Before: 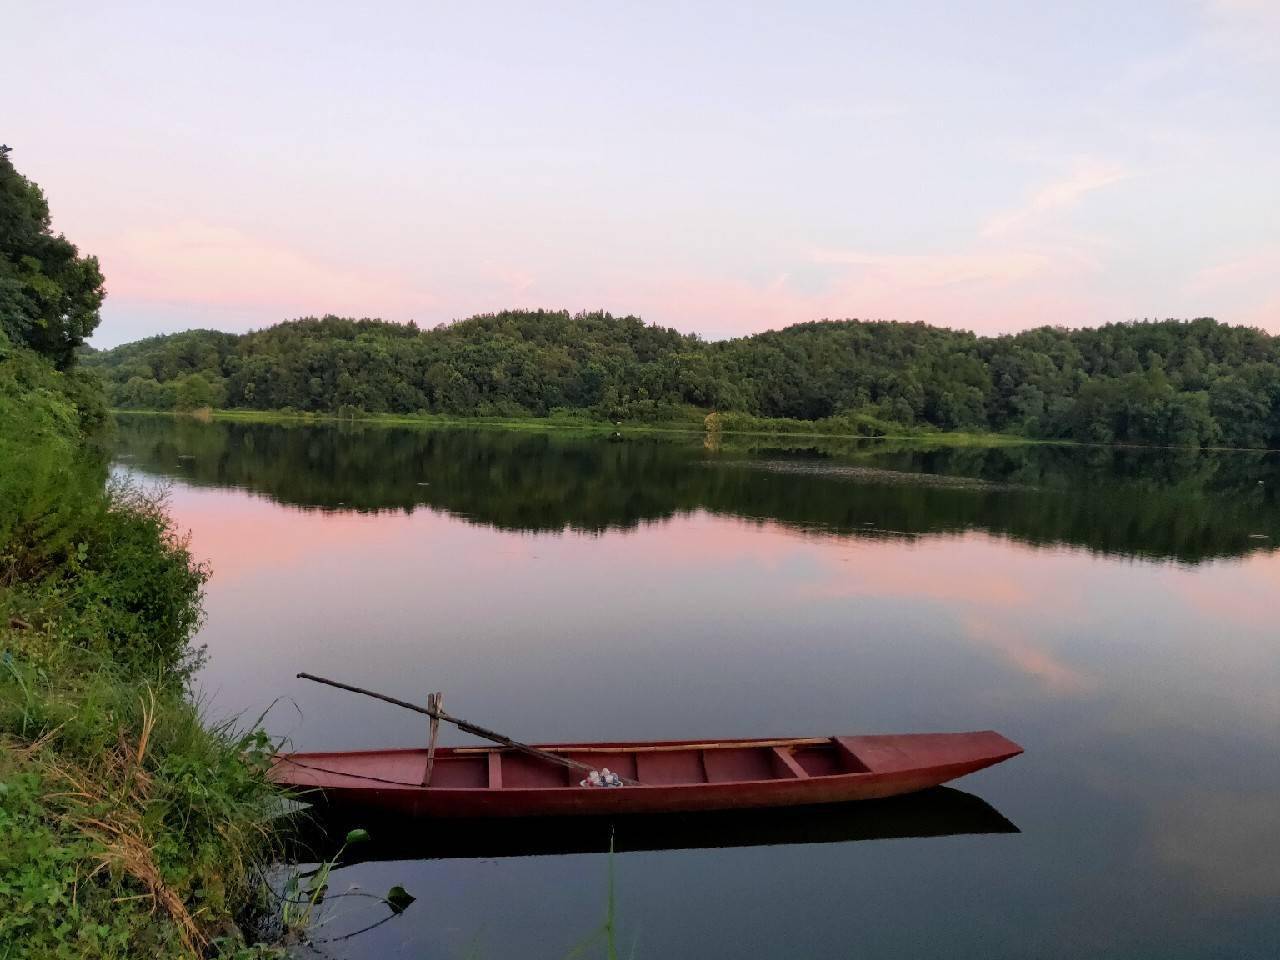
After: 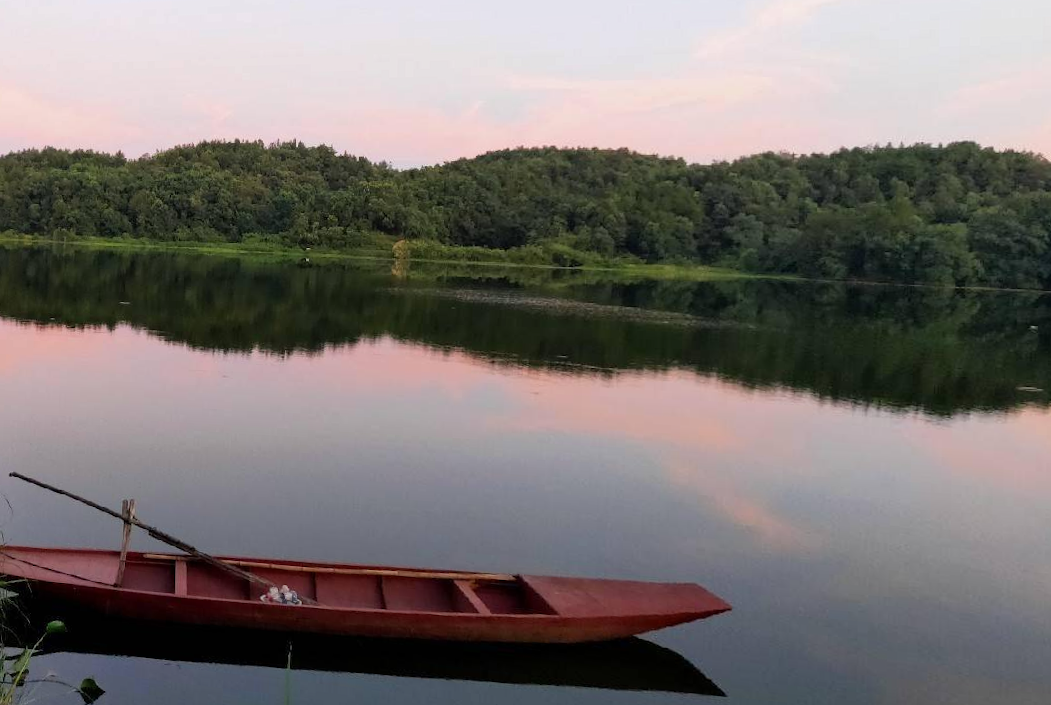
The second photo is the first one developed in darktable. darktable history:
crop: left 16.315%, top 14.246%
rotate and perspective: rotation 1.69°, lens shift (vertical) -0.023, lens shift (horizontal) -0.291, crop left 0.025, crop right 0.988, crop top 0.092, crop bottom 0.842
exposure: exposure -0.05 EV
